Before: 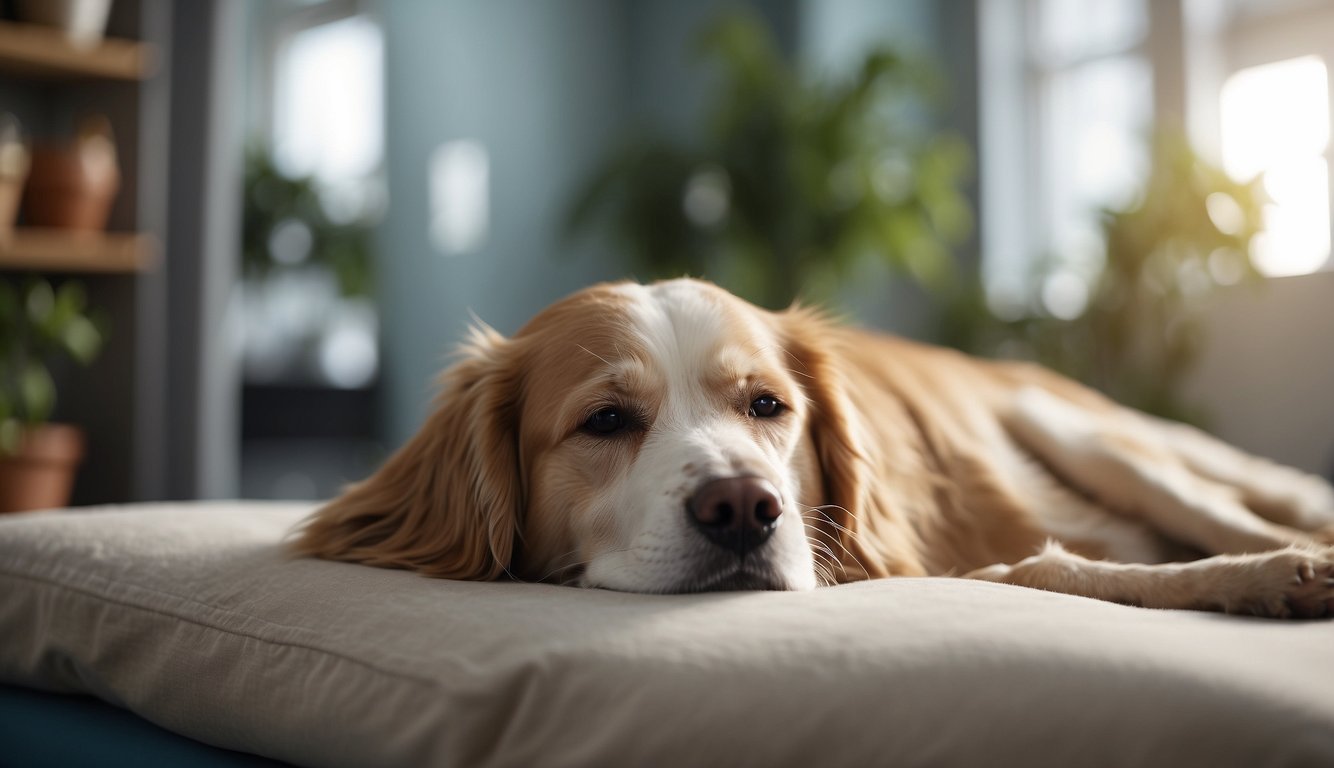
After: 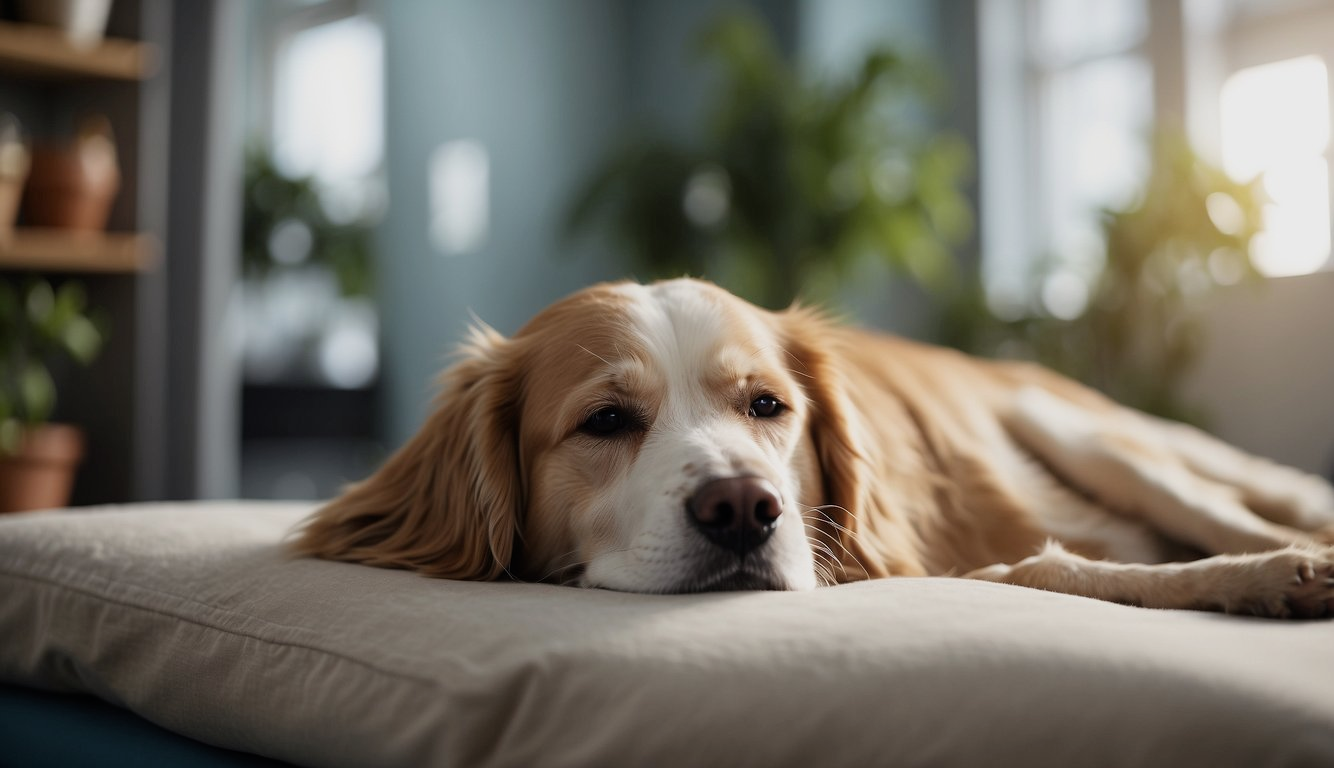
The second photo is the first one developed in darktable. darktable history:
filmic rgb: black relative exposure -11.37 EV, white relative exposure 3.24 EV, threshold 2.98 EV, hardness 6.77, enable highlight reconstruction true
